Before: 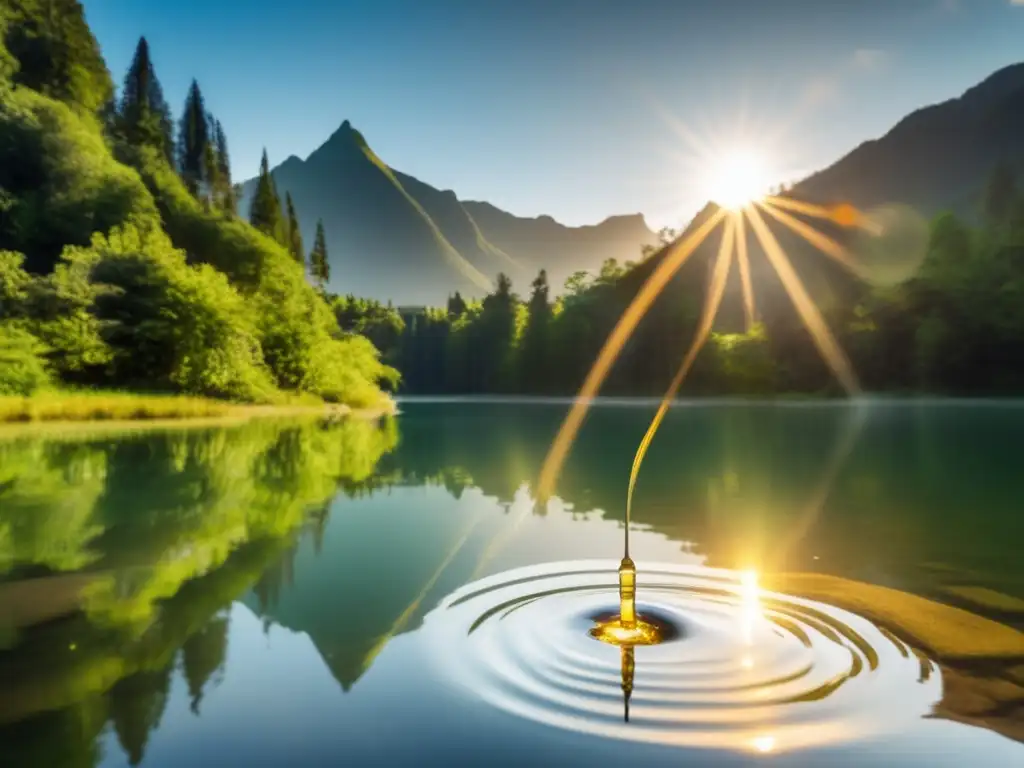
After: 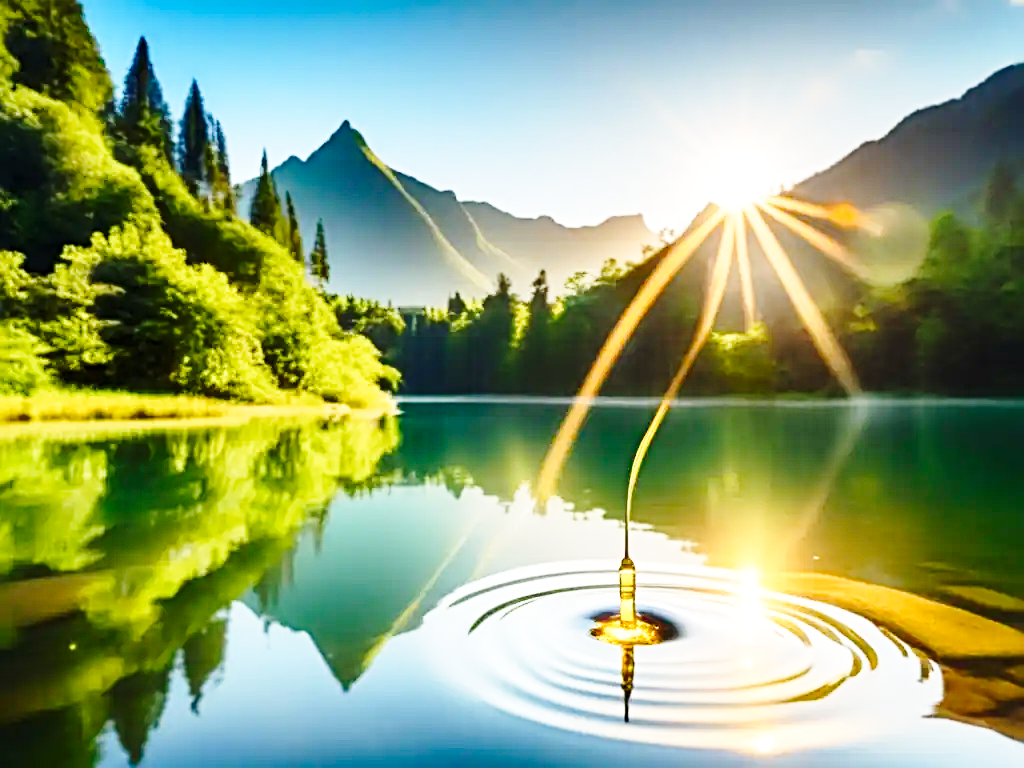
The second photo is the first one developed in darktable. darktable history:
exposure: exposure 0.132 EV, compensate exposure bias true, compensate highlight preservation false
sharpen: radius 3.998
contrast brightness saturation: contrast 0.153, brightness 0.05
base curve: curves: ch0 [(0, 0) (0.028, 0.03) (0.121, 0.232) (0.46, 0.748) (0.859, 0.968) (1, 1)], preserve colors none
color balance rgb: perceptual saturation grading › global saturation 20%, perceptual saturation grading › highlights -25.426%, perceptual saturation grading › shadows 24.31%
